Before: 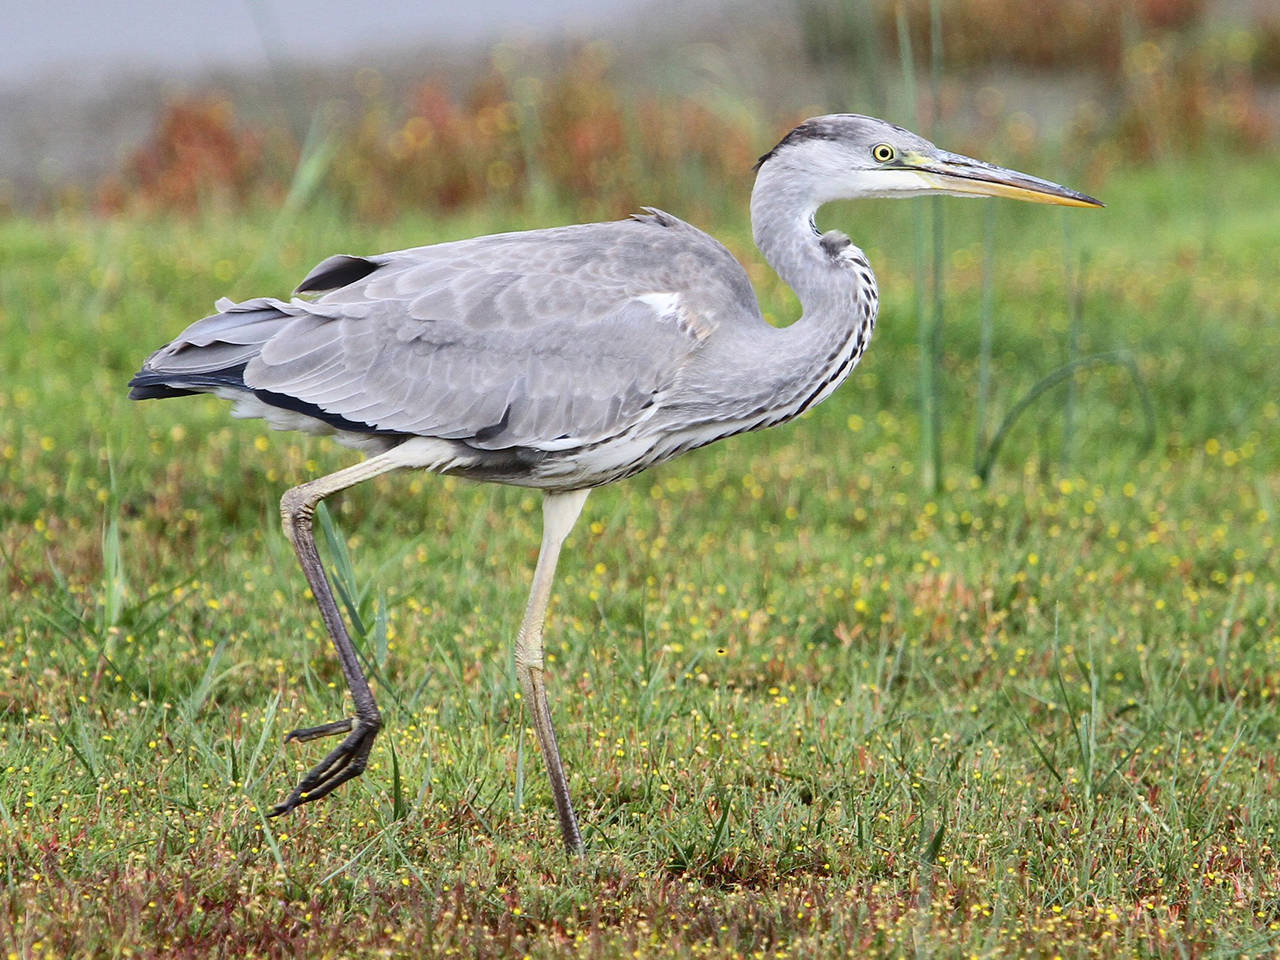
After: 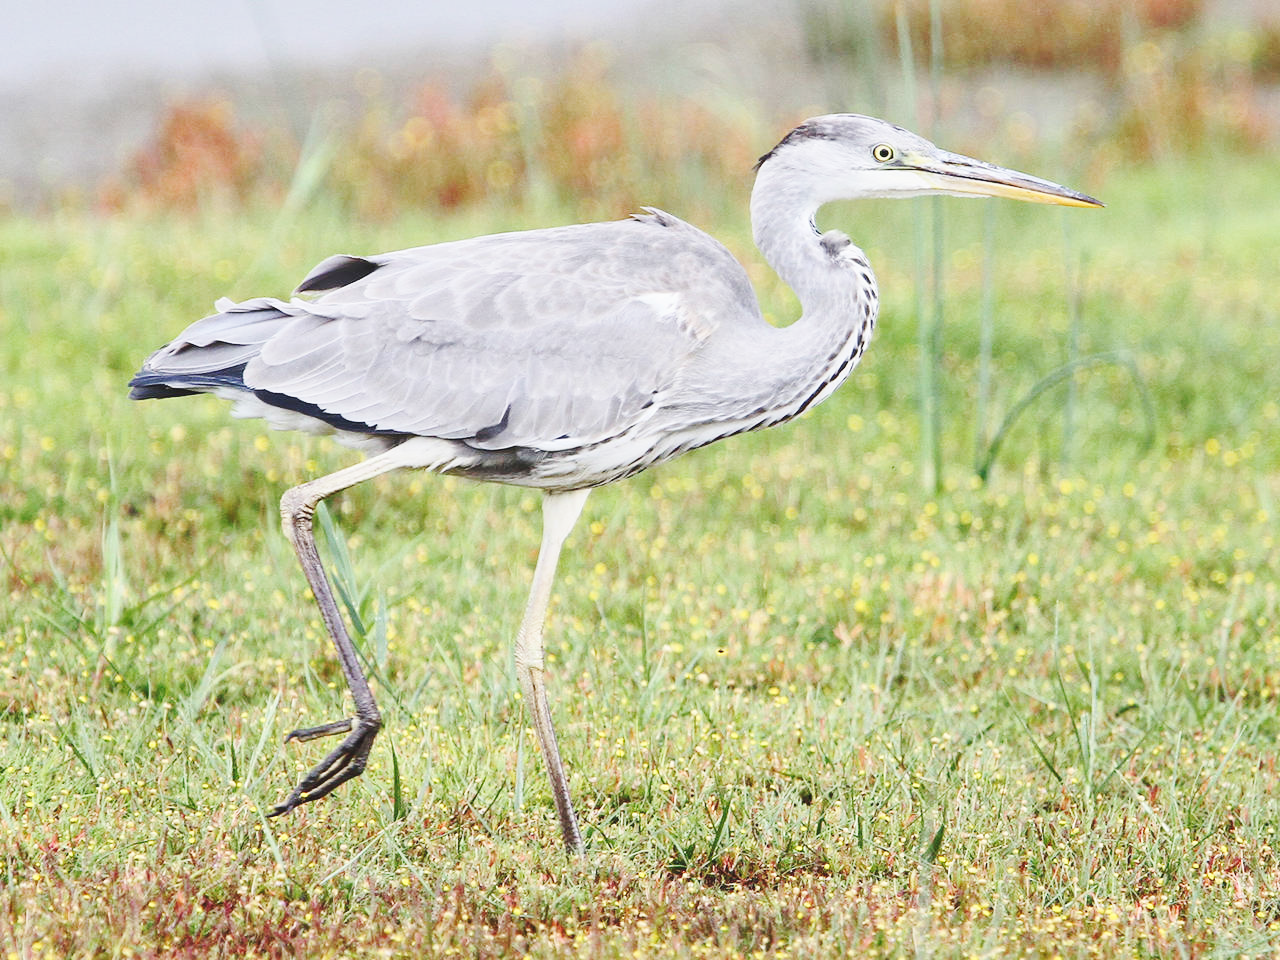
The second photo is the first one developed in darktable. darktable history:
base curve: curves: ch0 [(0, 0.007) (0.028, 0.063) (0.121, 0.311) (0.46, 0.743) (0.859, 0.957) (1, 1)], preserve colors none
tone equalizer: -8 EV -0.002 EV, -7 EV 0.005 EV, -6 EV -0.009 EV, -5 EV 0.011 EV, -4 EV -0.012 EV, -3 EV 0.007 EV, -2 EV -0.062 EV, -1 EV -0.293 EV, +0 EV -0.582 EV, smoothing diameter 2%, edges refinement/feathering 20, mask exposure compensation -1.57 EV, filter diffusion 5
